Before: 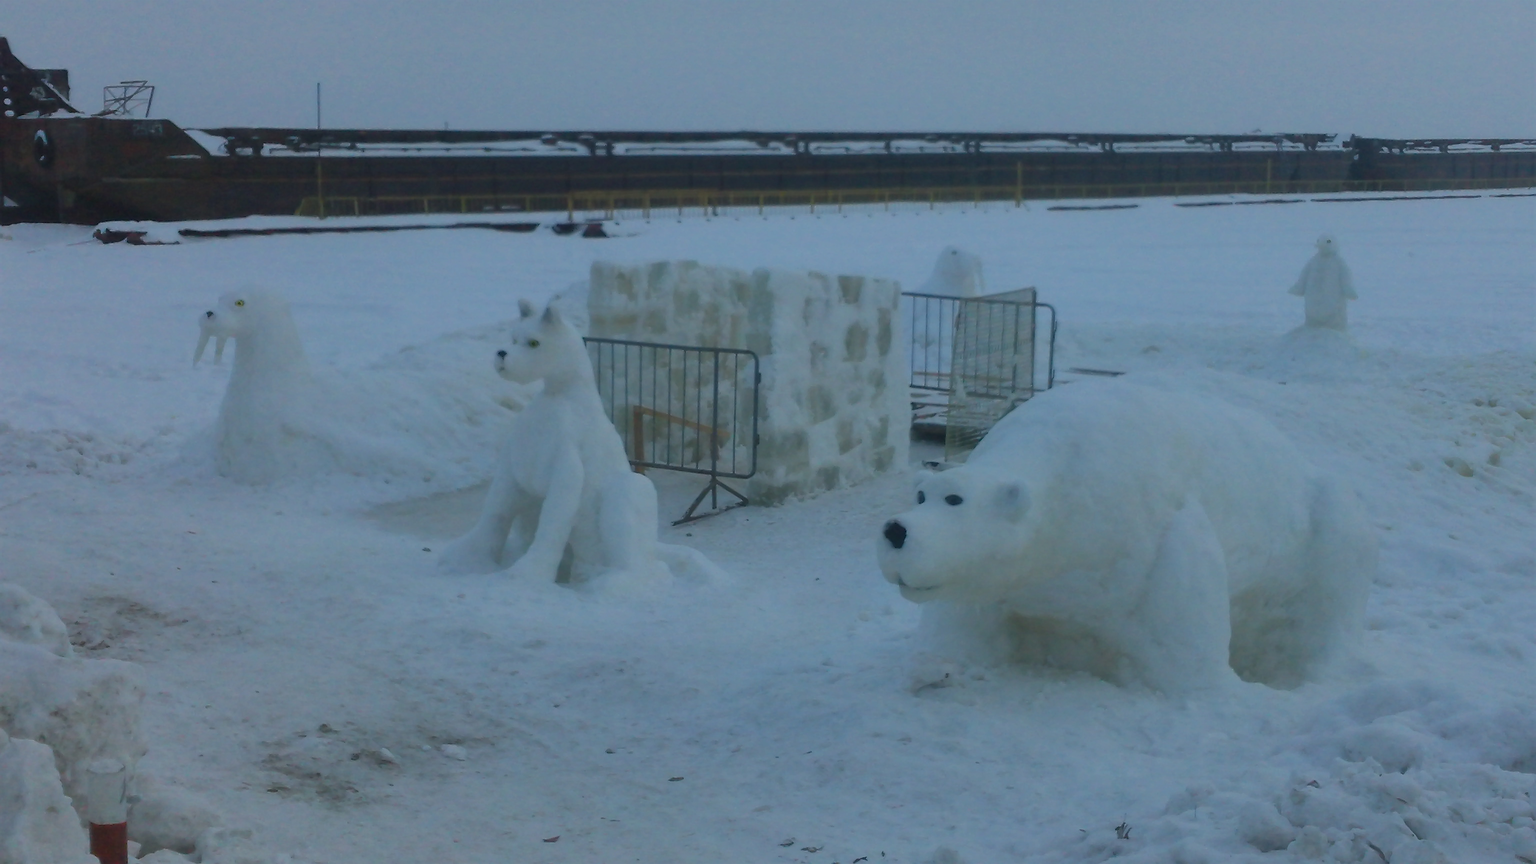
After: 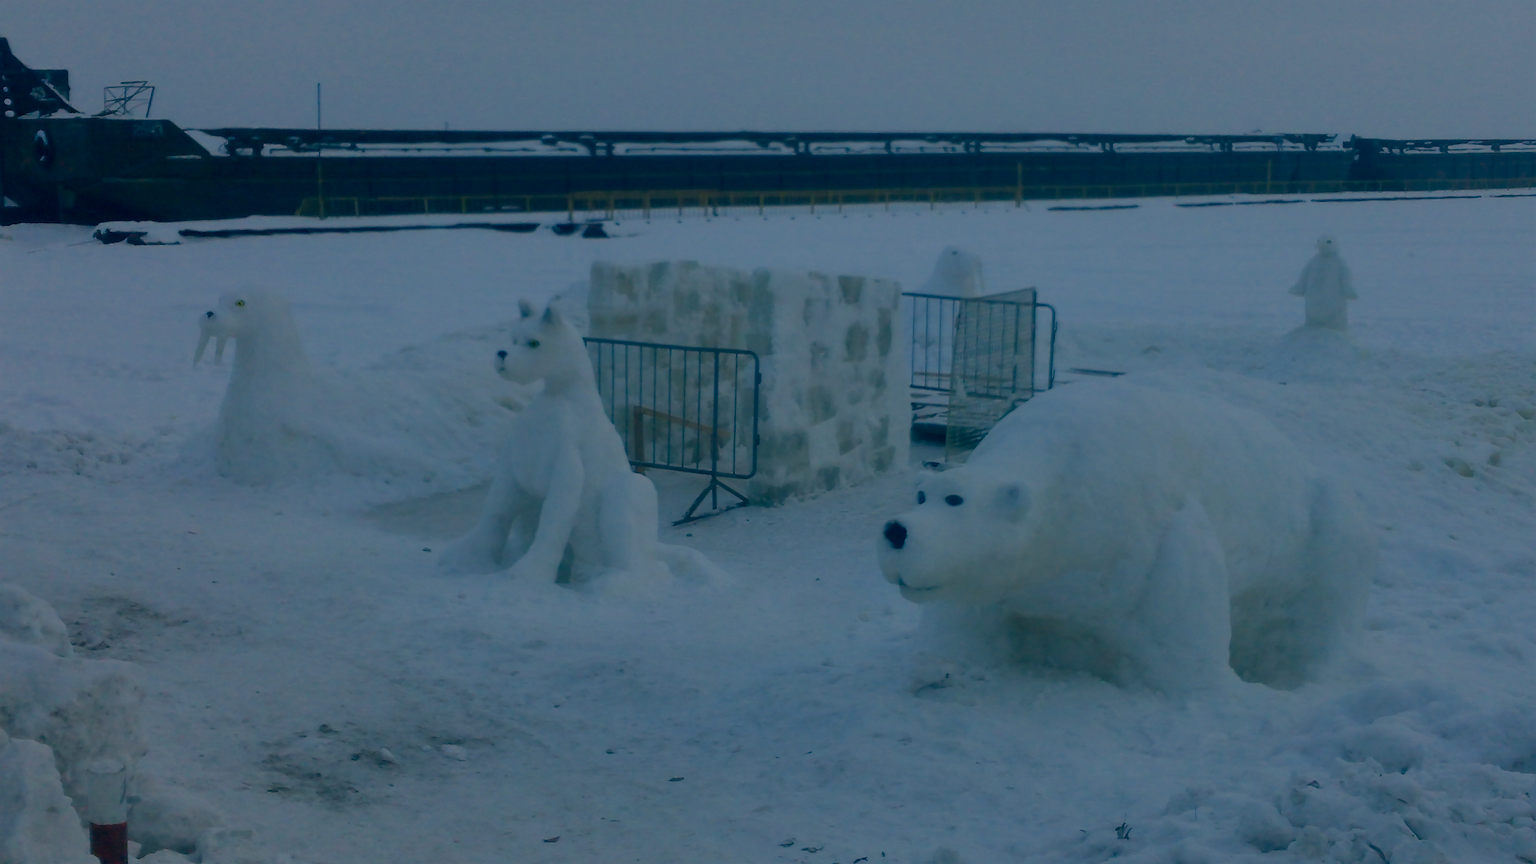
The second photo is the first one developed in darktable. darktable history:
exposure: black level correction 0.009, exposure -0.668 EV, compensate highlight preservation false
color correction: highlights a* 10.28, highlights b* 14.4, shadows a* -9.99, shadows b* -15
